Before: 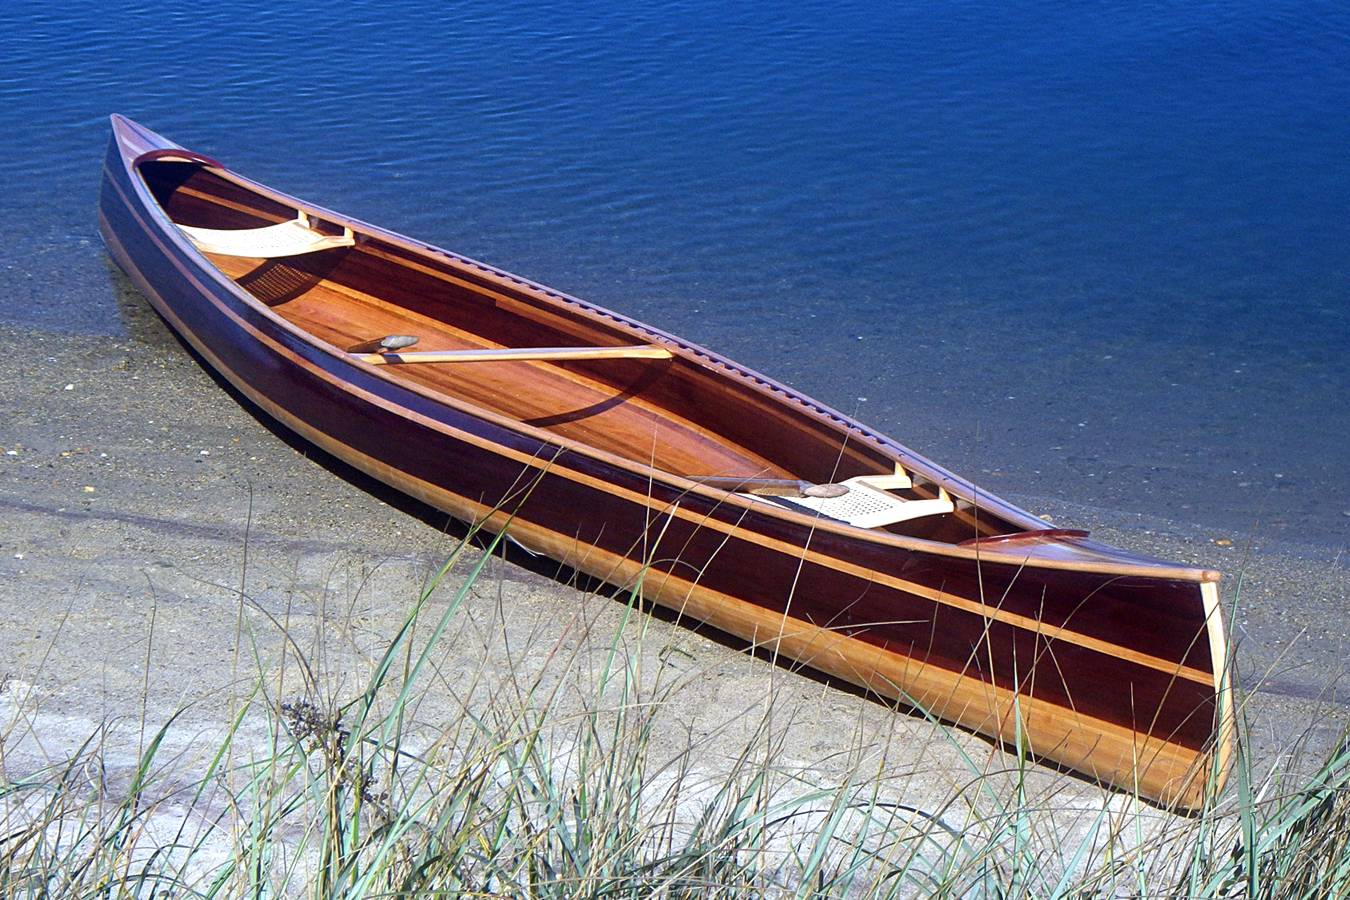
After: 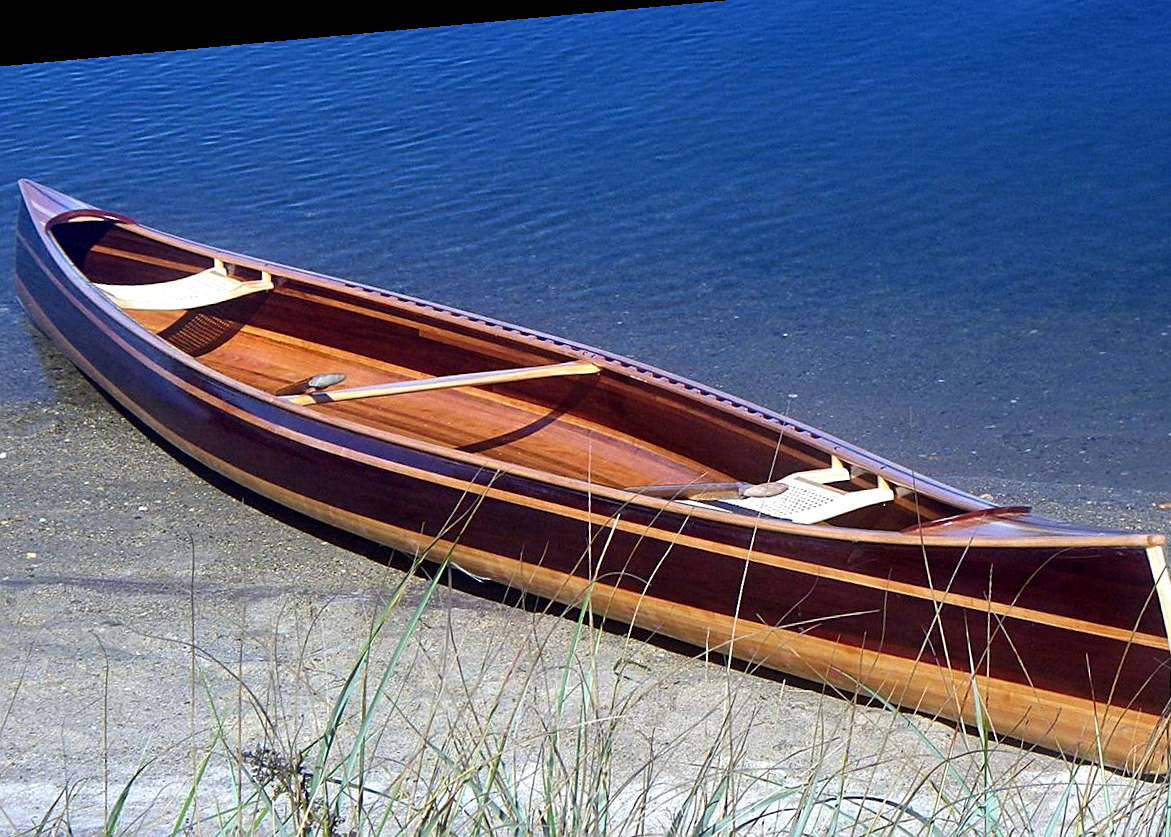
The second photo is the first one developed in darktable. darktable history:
rotate and perspective: rotation -5.2°, automatic cropping off
white balance: emerald 1
crop and rotate: left 7.196%, top 4.574%, right 10.605%, bottom 13.178%
local contrast: mode bilateral grid, contrast 20, coarseness 50, detail 120%, midtone range 0.2
sharpen: radius 1.559, amount 0.373, threshold 1.271
